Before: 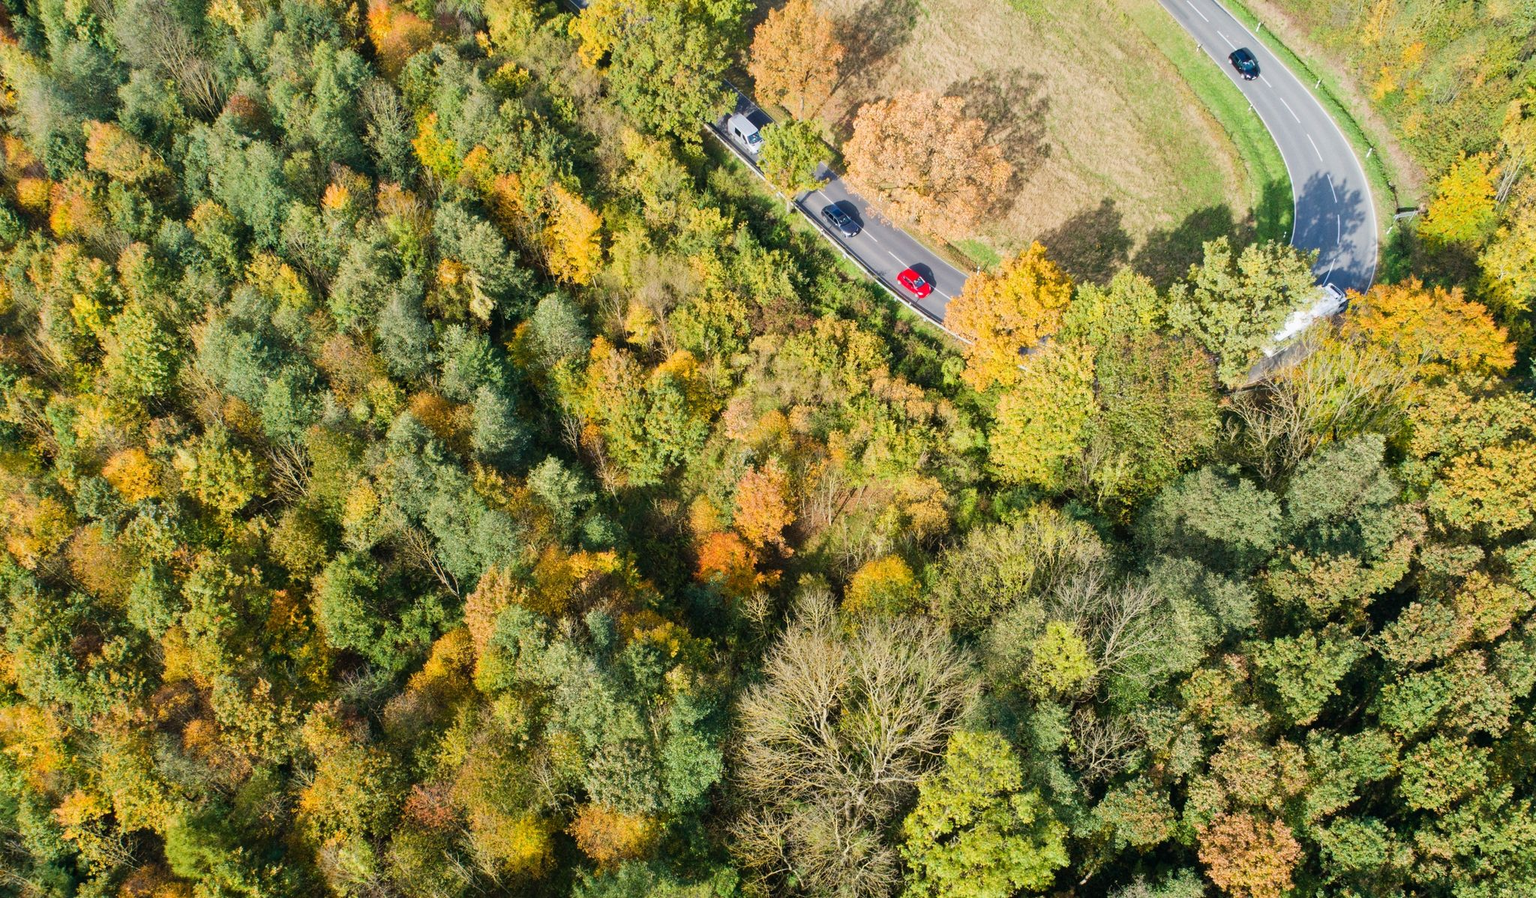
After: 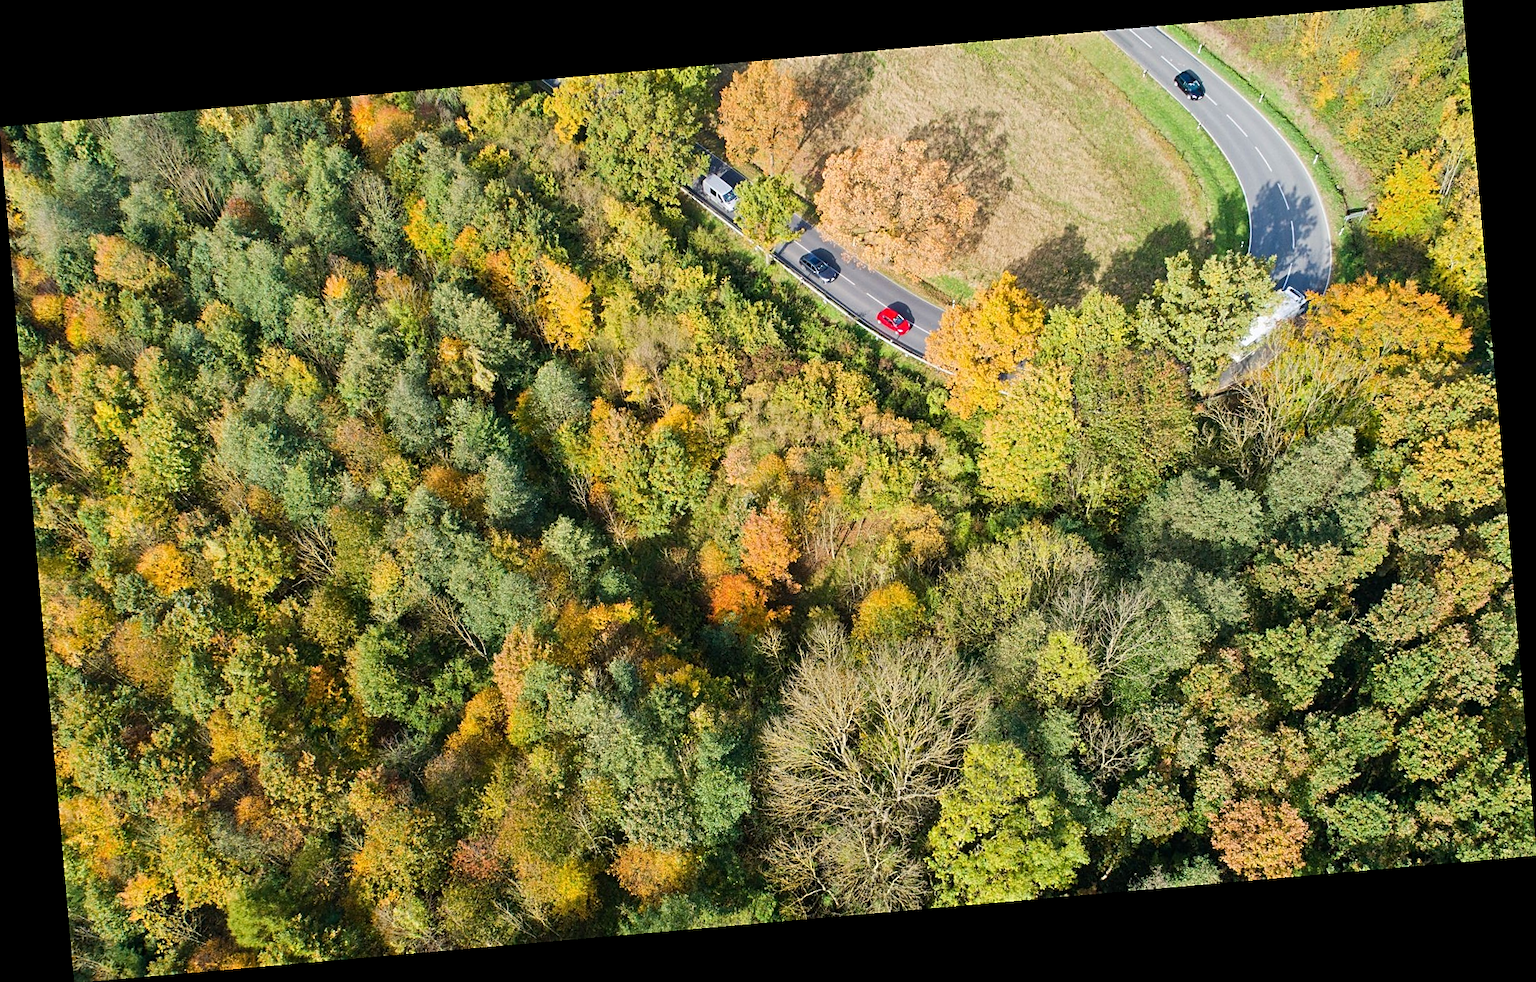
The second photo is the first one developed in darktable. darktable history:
sharpen: on, module defaults
rotate and perspective: rotation -4.98°, automatic cropping off
